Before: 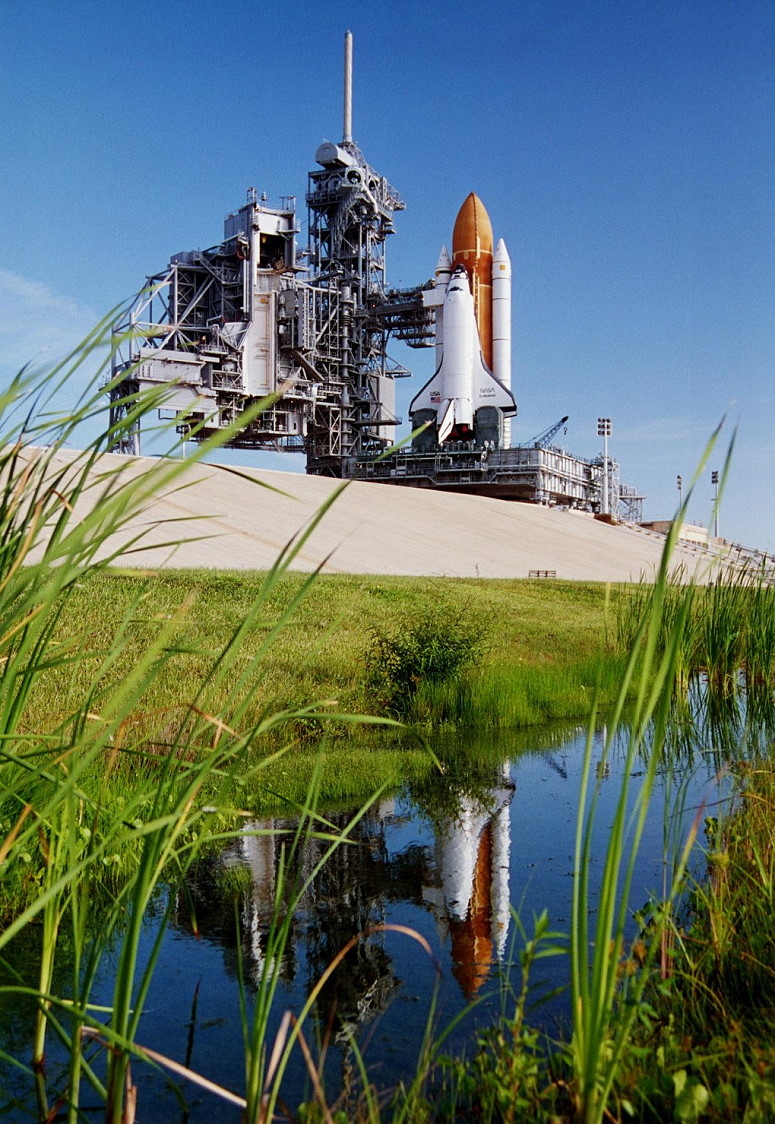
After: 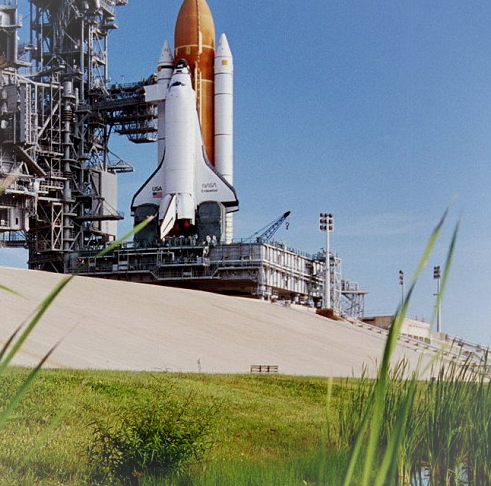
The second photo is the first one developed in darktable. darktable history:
vignetting: brightness 0.064, saturation -0.002, center (-0.147, 0.018)
crop: left 35.995%, top 18.293%, right 0.549%, bottom 38.424%
exposure: black level correction 0.001, exposure -0.203 EV, compensate highlight preservation false
